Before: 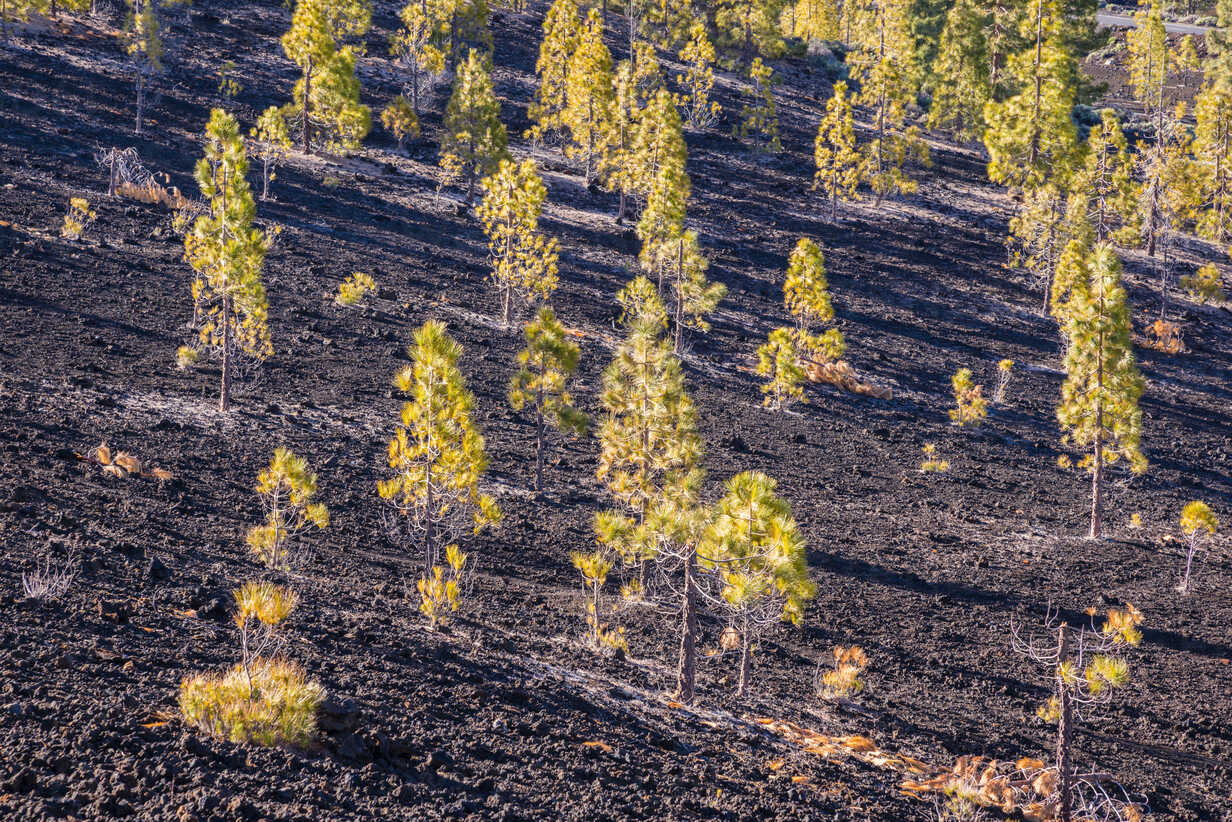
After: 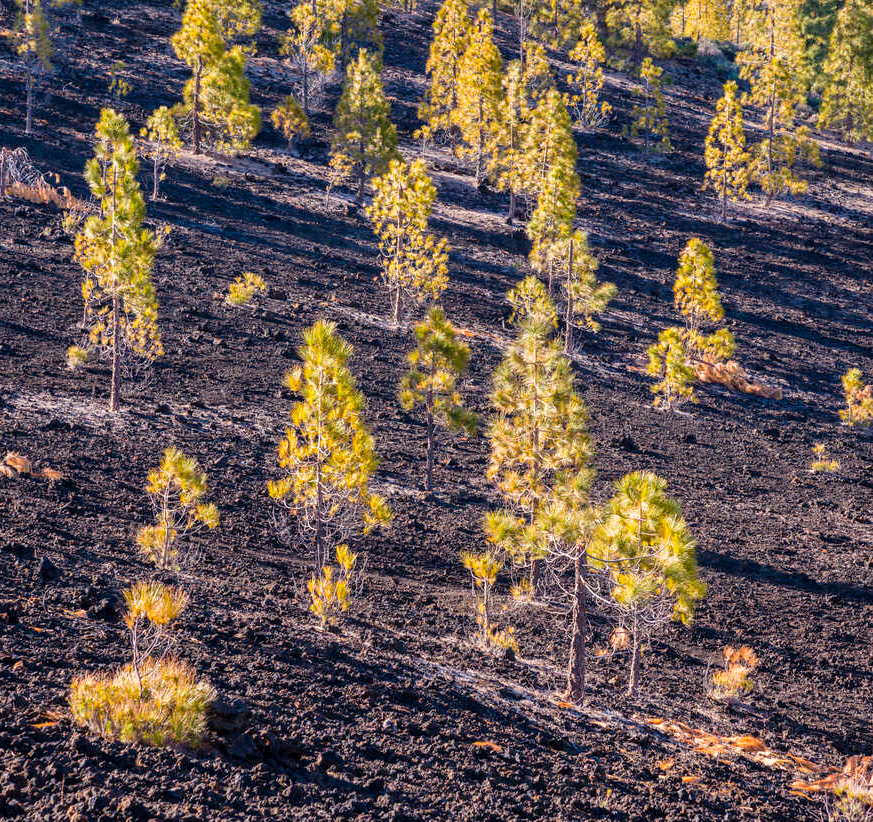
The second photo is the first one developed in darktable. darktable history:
crop and rotate: left 9.006%, right 20.129%
